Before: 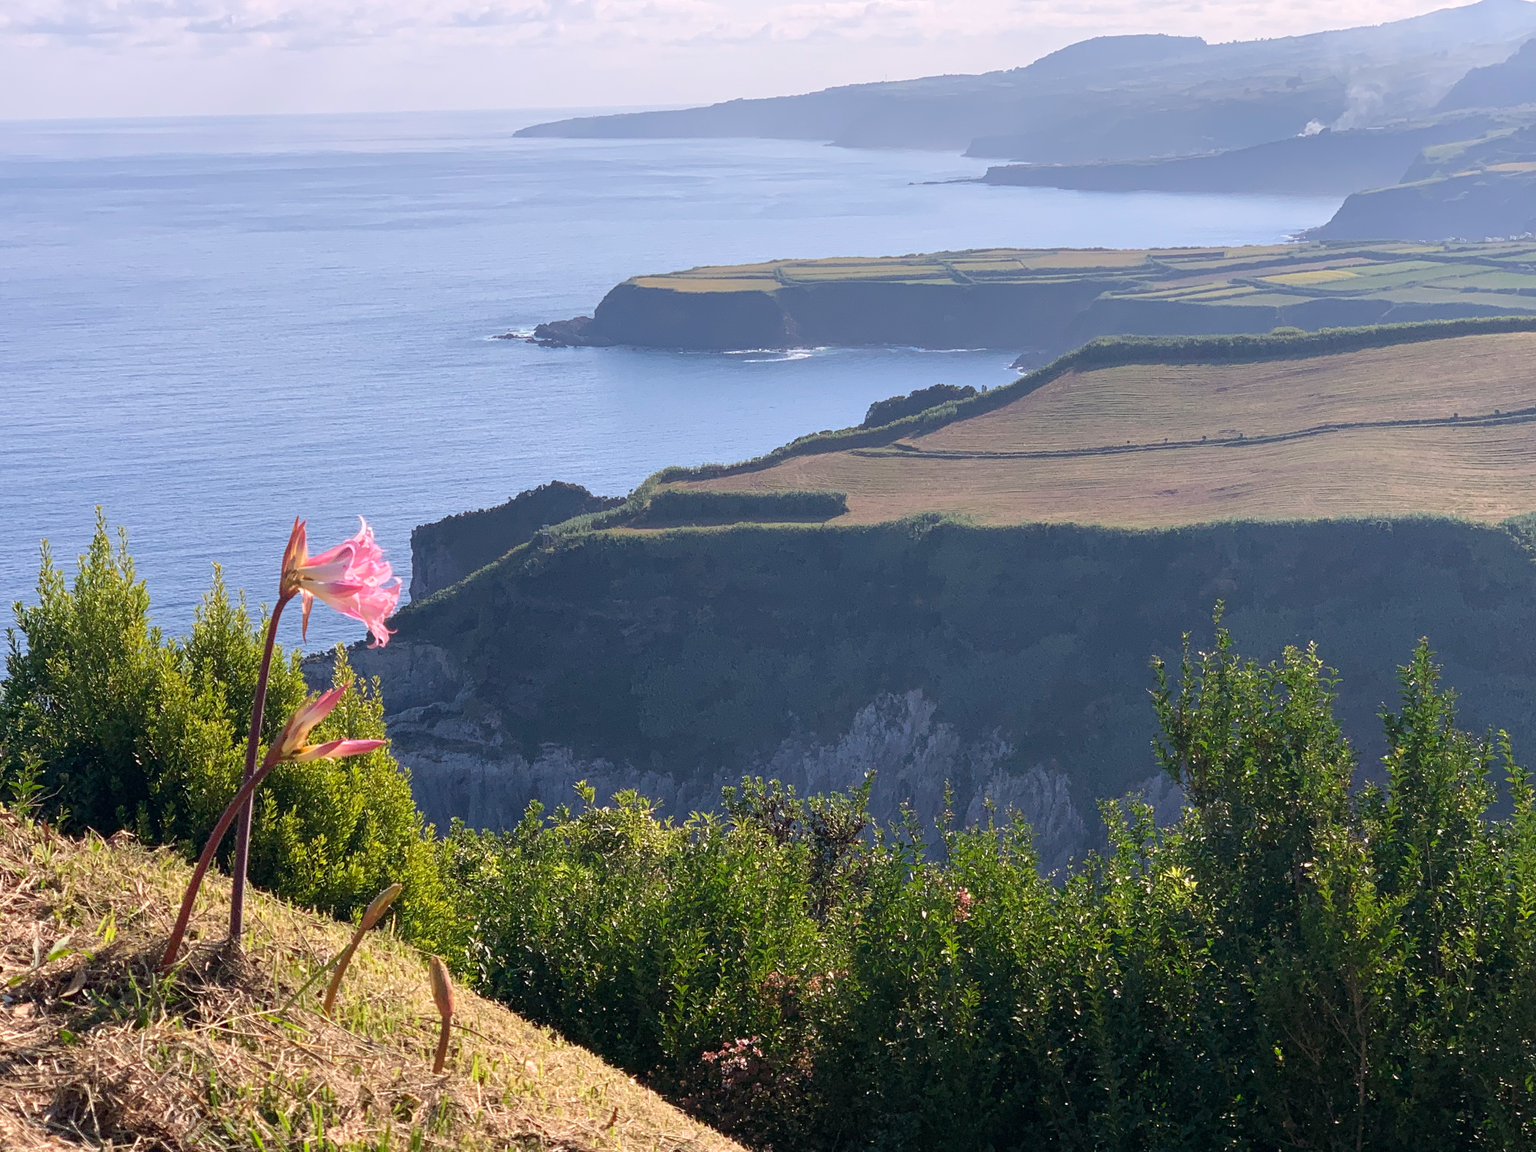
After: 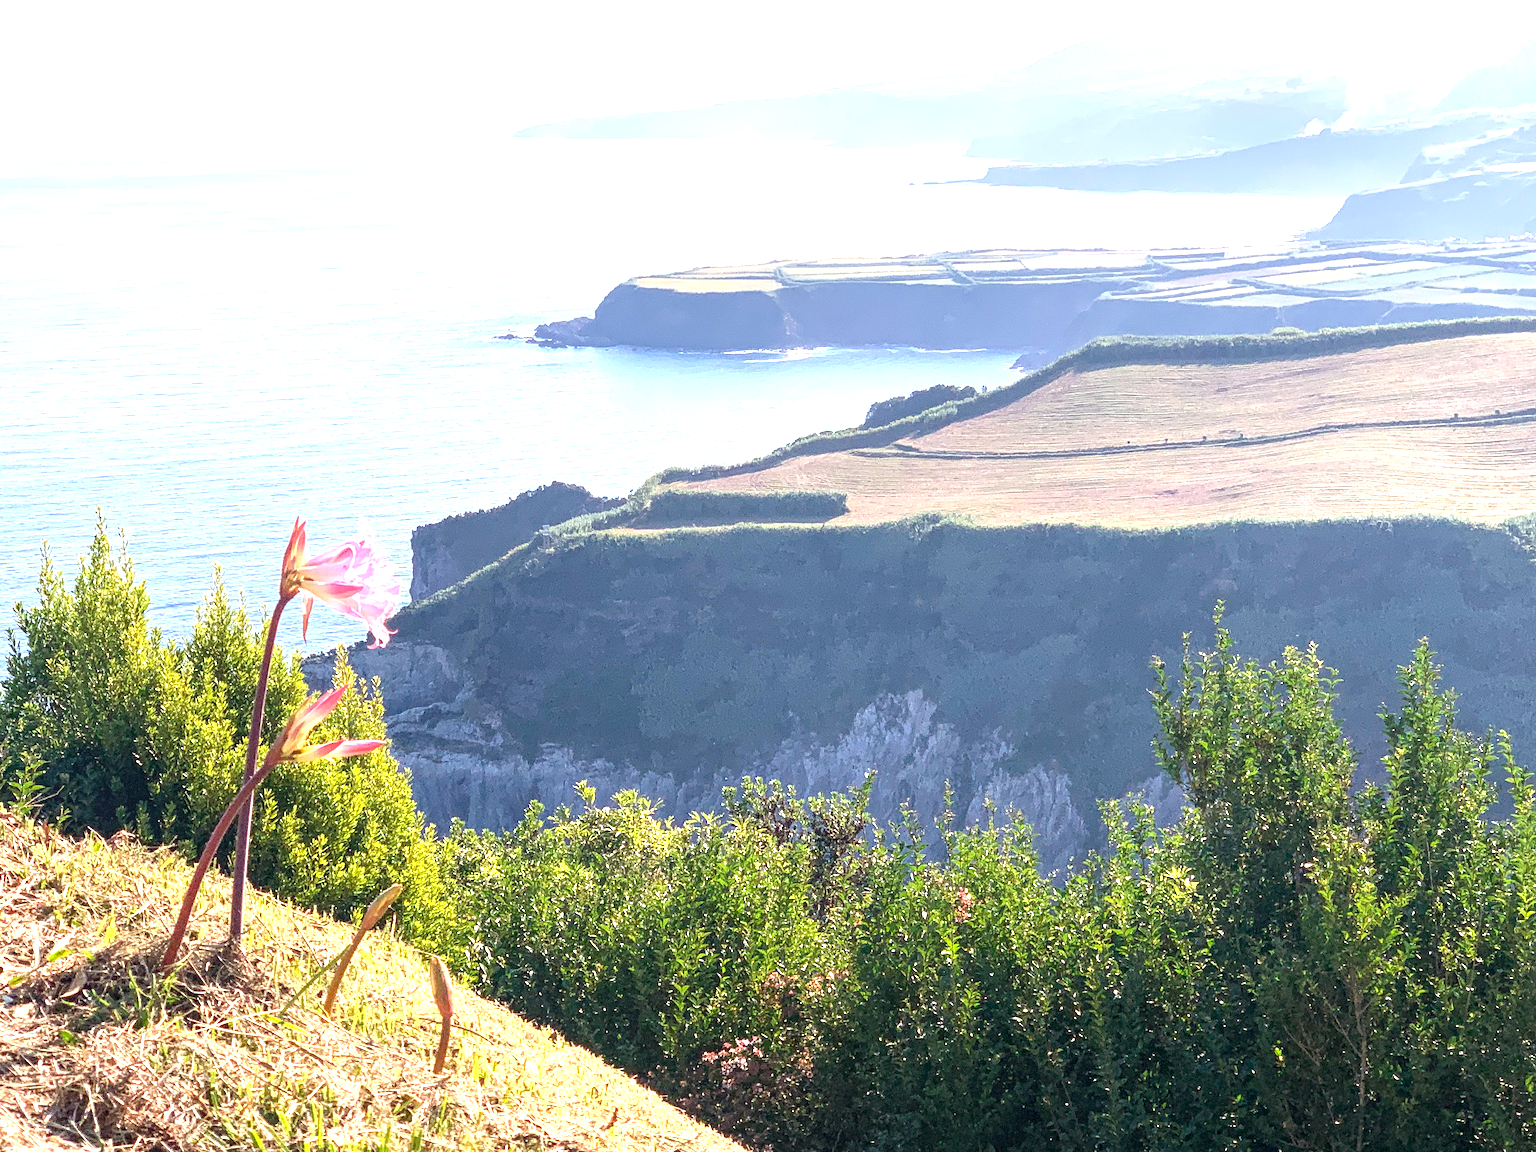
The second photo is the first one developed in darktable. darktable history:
local contrast: on, module defaults
exposure: black level correction 0, exposure 1.45 EV, compensate exposure bias true, compensate highlight preservation false
